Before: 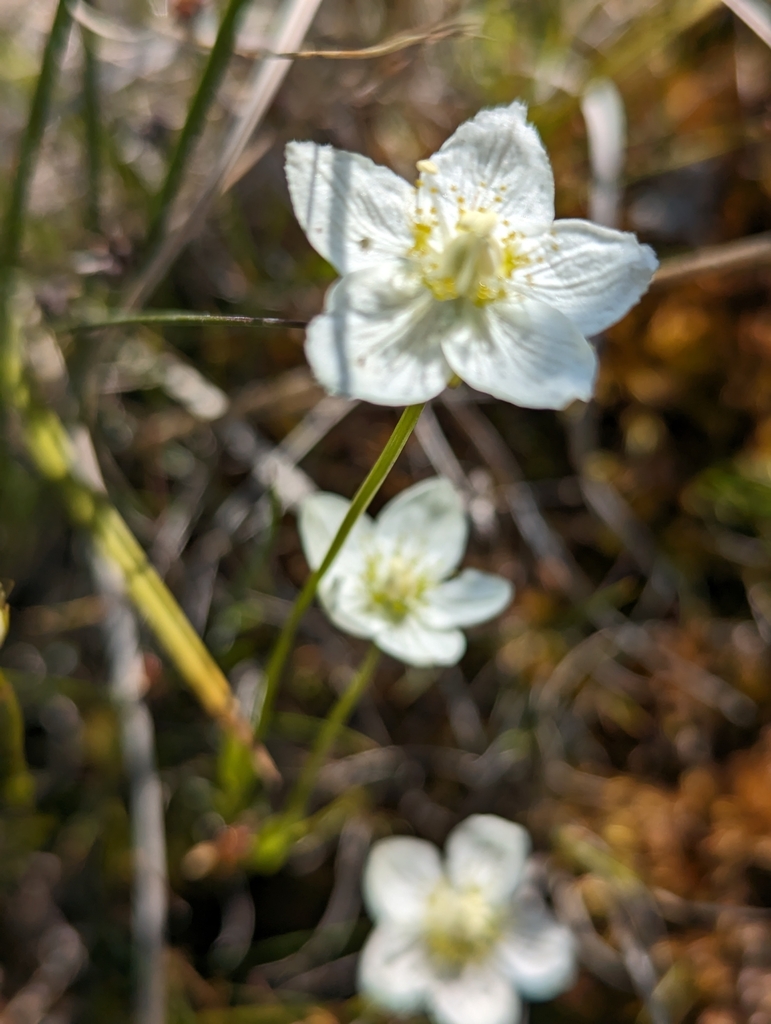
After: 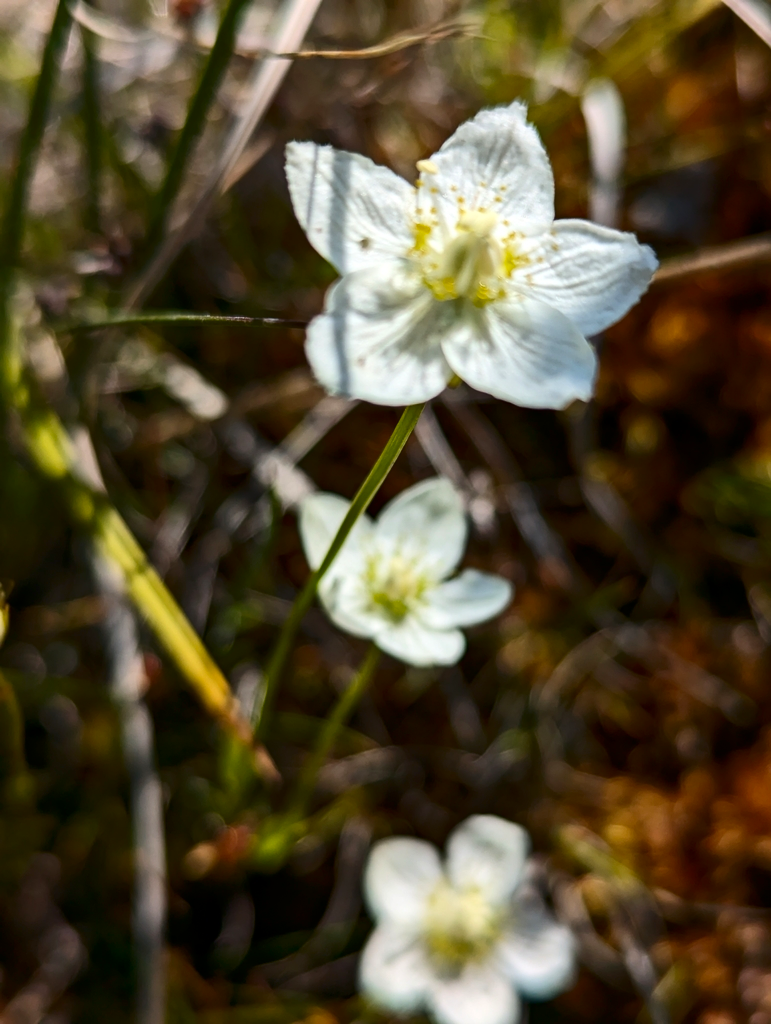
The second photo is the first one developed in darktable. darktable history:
contrast brightness saturation: contrast 0.193, brightness -0.105, saturation 0.212
